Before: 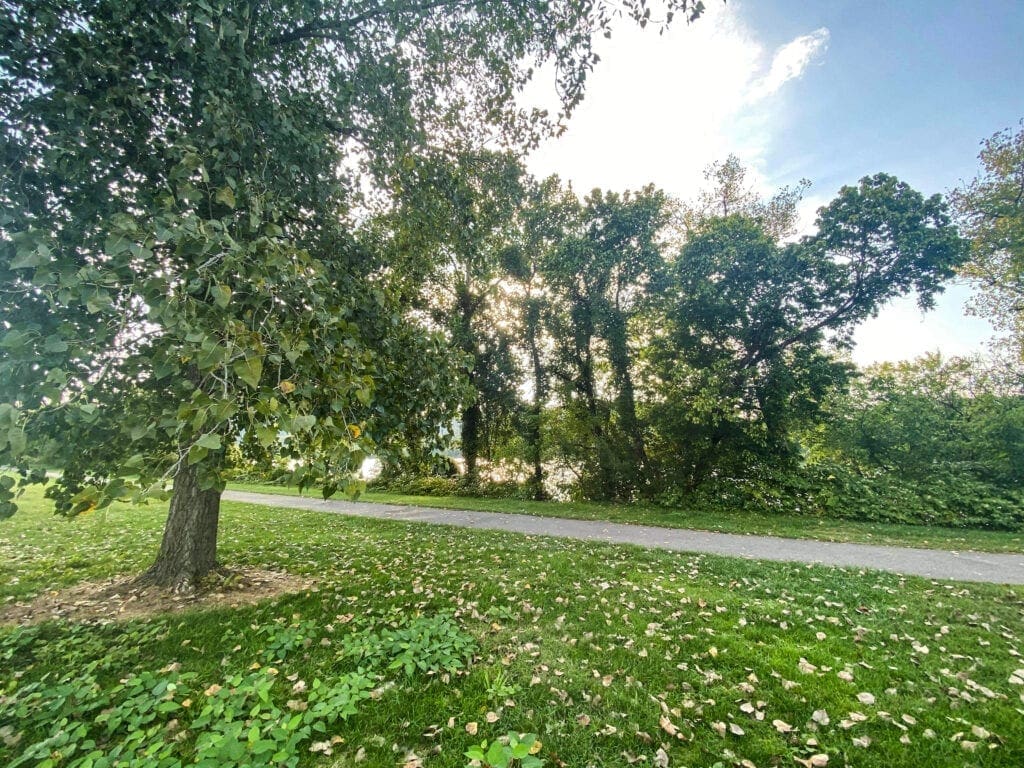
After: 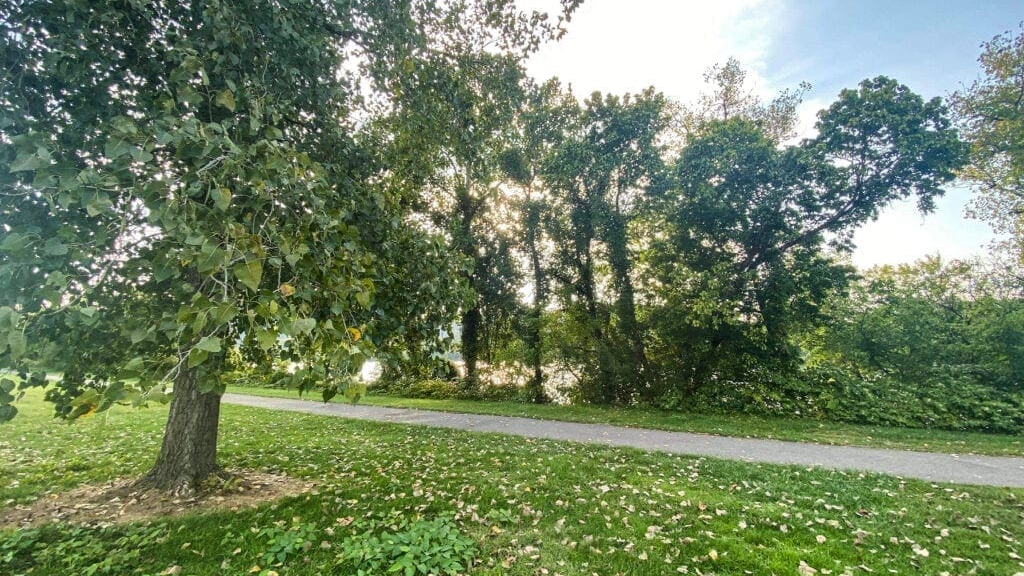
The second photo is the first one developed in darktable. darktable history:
crop and rotate: top 12.65%, bottom 12.224%
